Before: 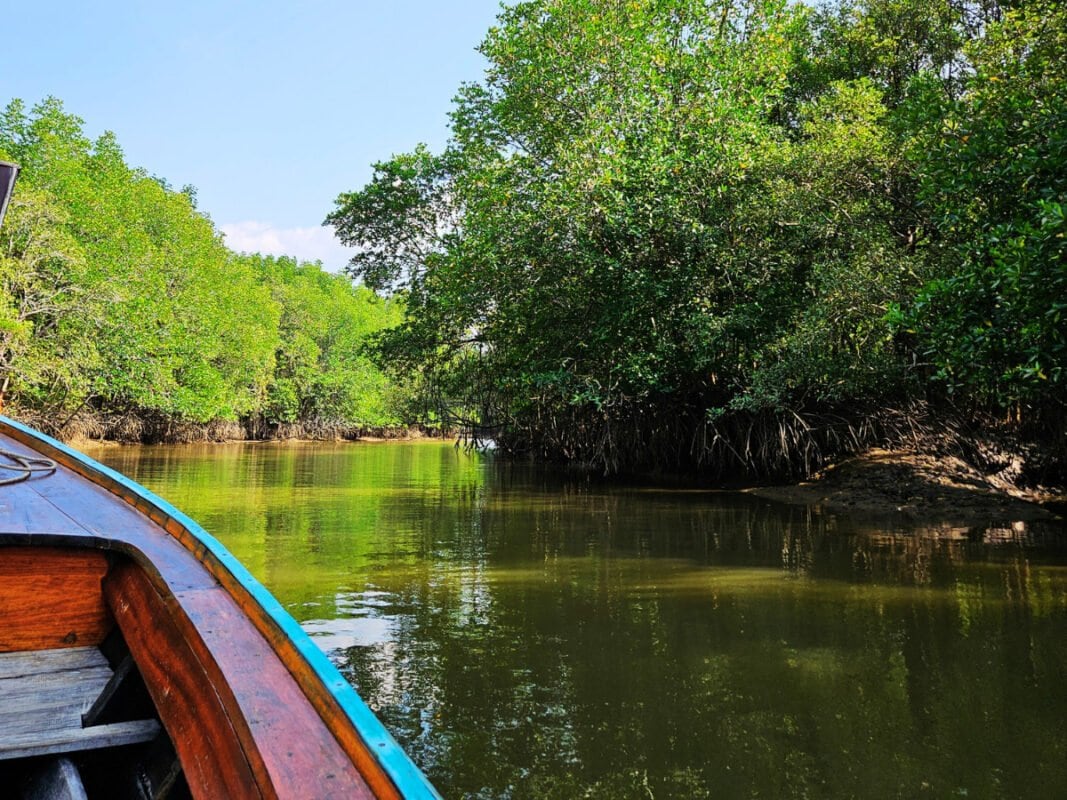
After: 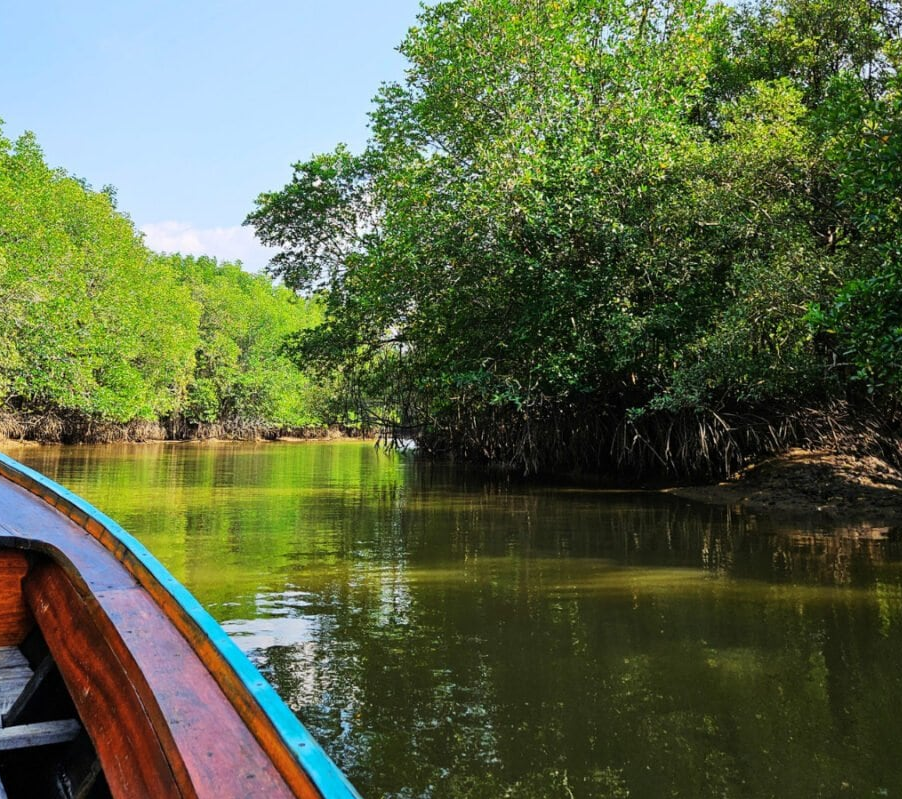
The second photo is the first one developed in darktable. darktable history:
crop: left 7.573%, right 7.799%
